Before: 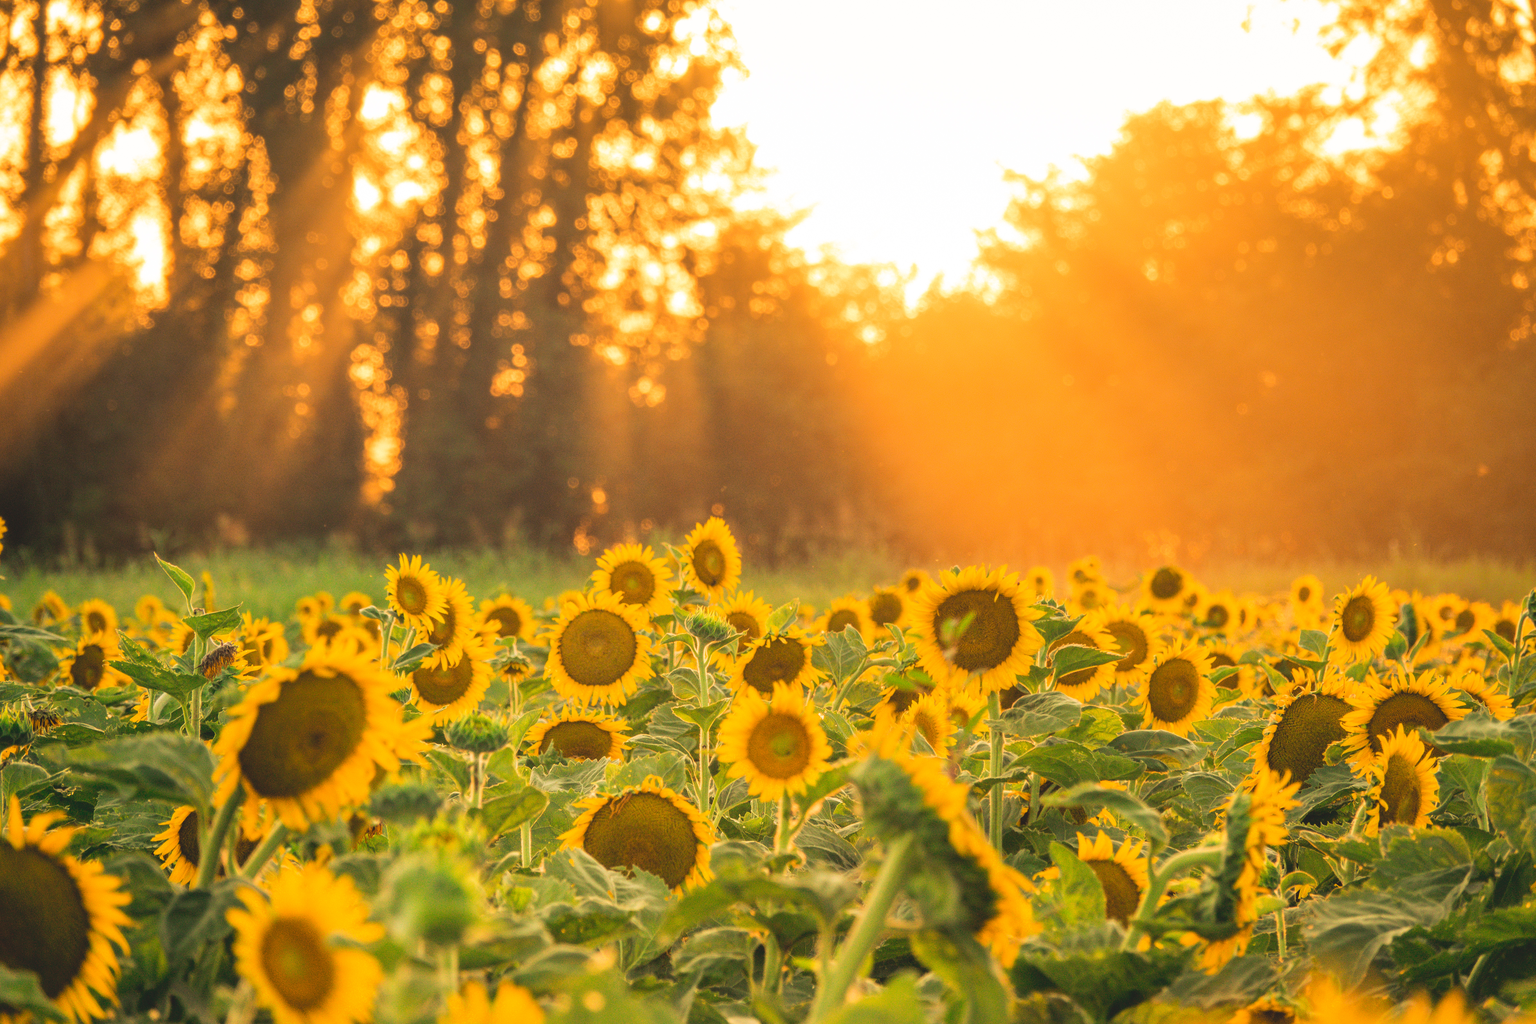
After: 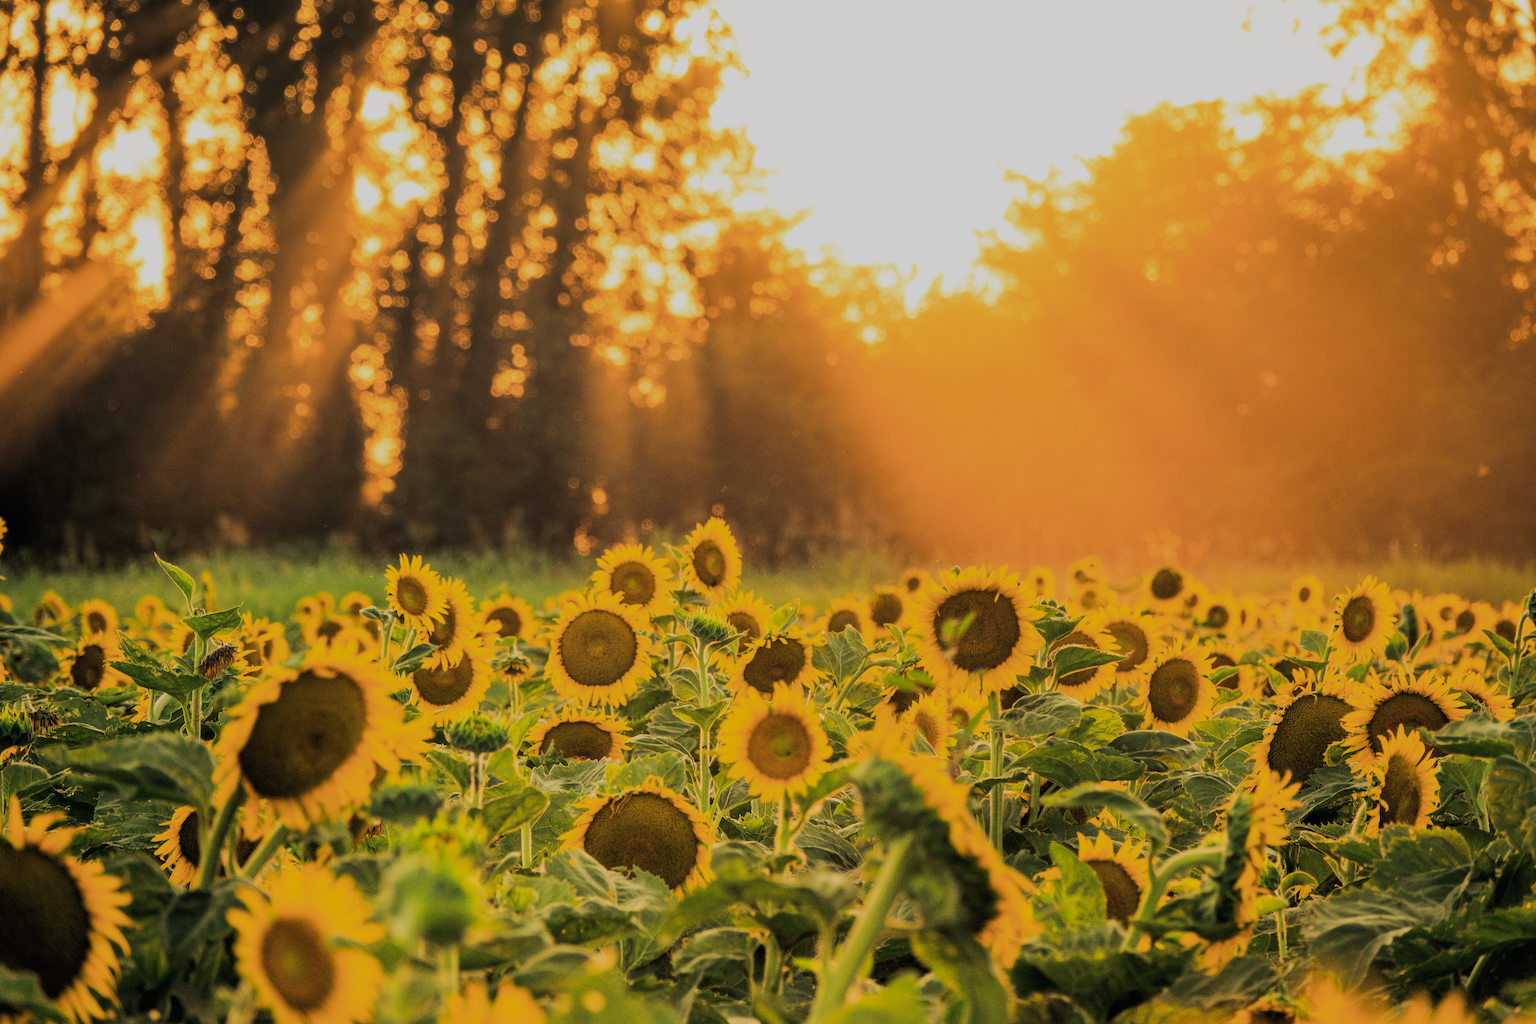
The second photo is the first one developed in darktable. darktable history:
filmic rgb: middle gray luminance 29.73%, black relative exposure -8.98 EV, white relative exposure 7 EV, threshold 2.97 EV, target black luminance 0%, hardness 2.96, latitude 1.35%, contrast 0.961, highlights saturation mix 4.21%, shadows ↔ highlights balance 11.84%, enable highlight reconstruction true
color balance rgb: shadows lift › chroma 1.047%, shadows lift › hue 216.37°, perceptual saturation grading › global saturation 0.685%, perceptual brilliance grading › highlights 4.132%, perceptual brilliance grading › mid-tones -18.175%, perceptual brilliance grading › shadows -41.932%, global vibrance 20%
